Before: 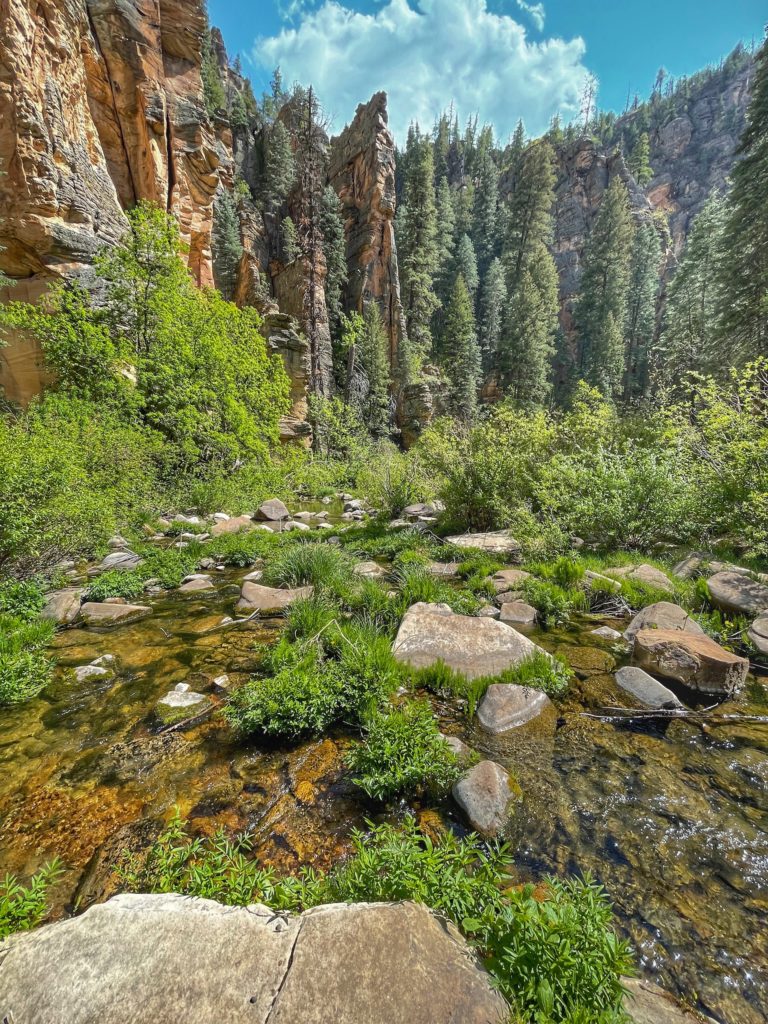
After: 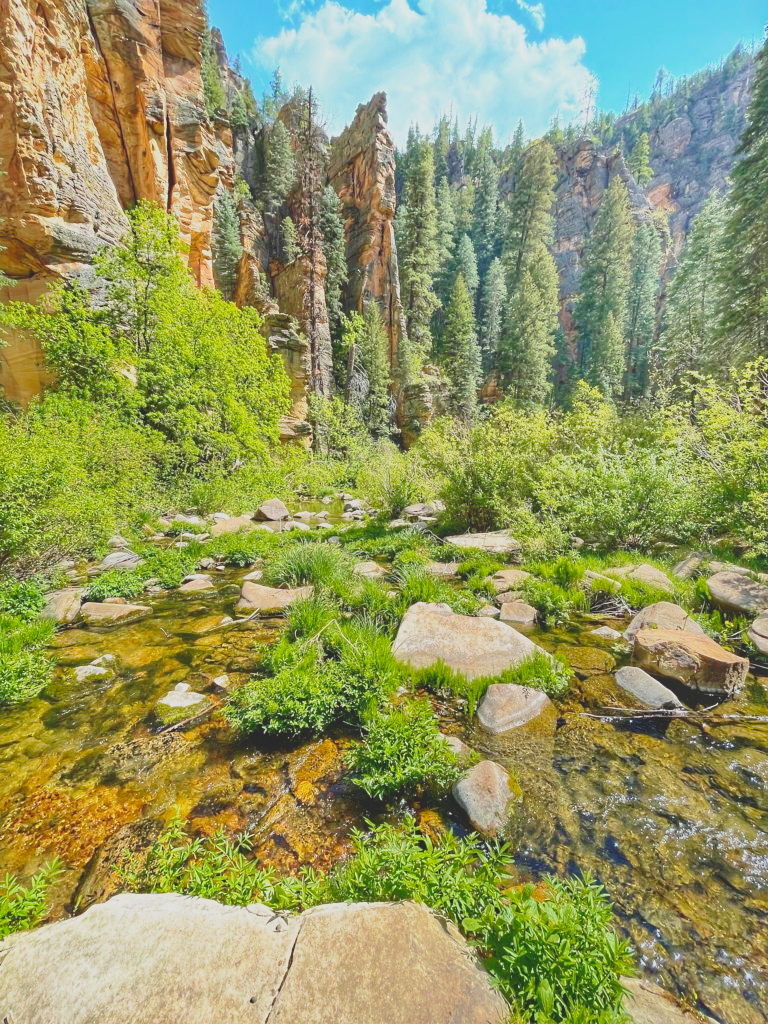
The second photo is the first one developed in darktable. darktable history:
local contrast: detail 69%
base curve: curves: ch0 [(0, 0) (0.028, 0.03) (0.121, 0.232) (0.46, 0.748) (0.859, 0.968) (1, 1)], preserve colors none
color calibration: illuminant same as pipeline (D50), adaptation XYZ, x 0.345, y 0.358, temperature 5022.07 K
velvia: on, module defaults
